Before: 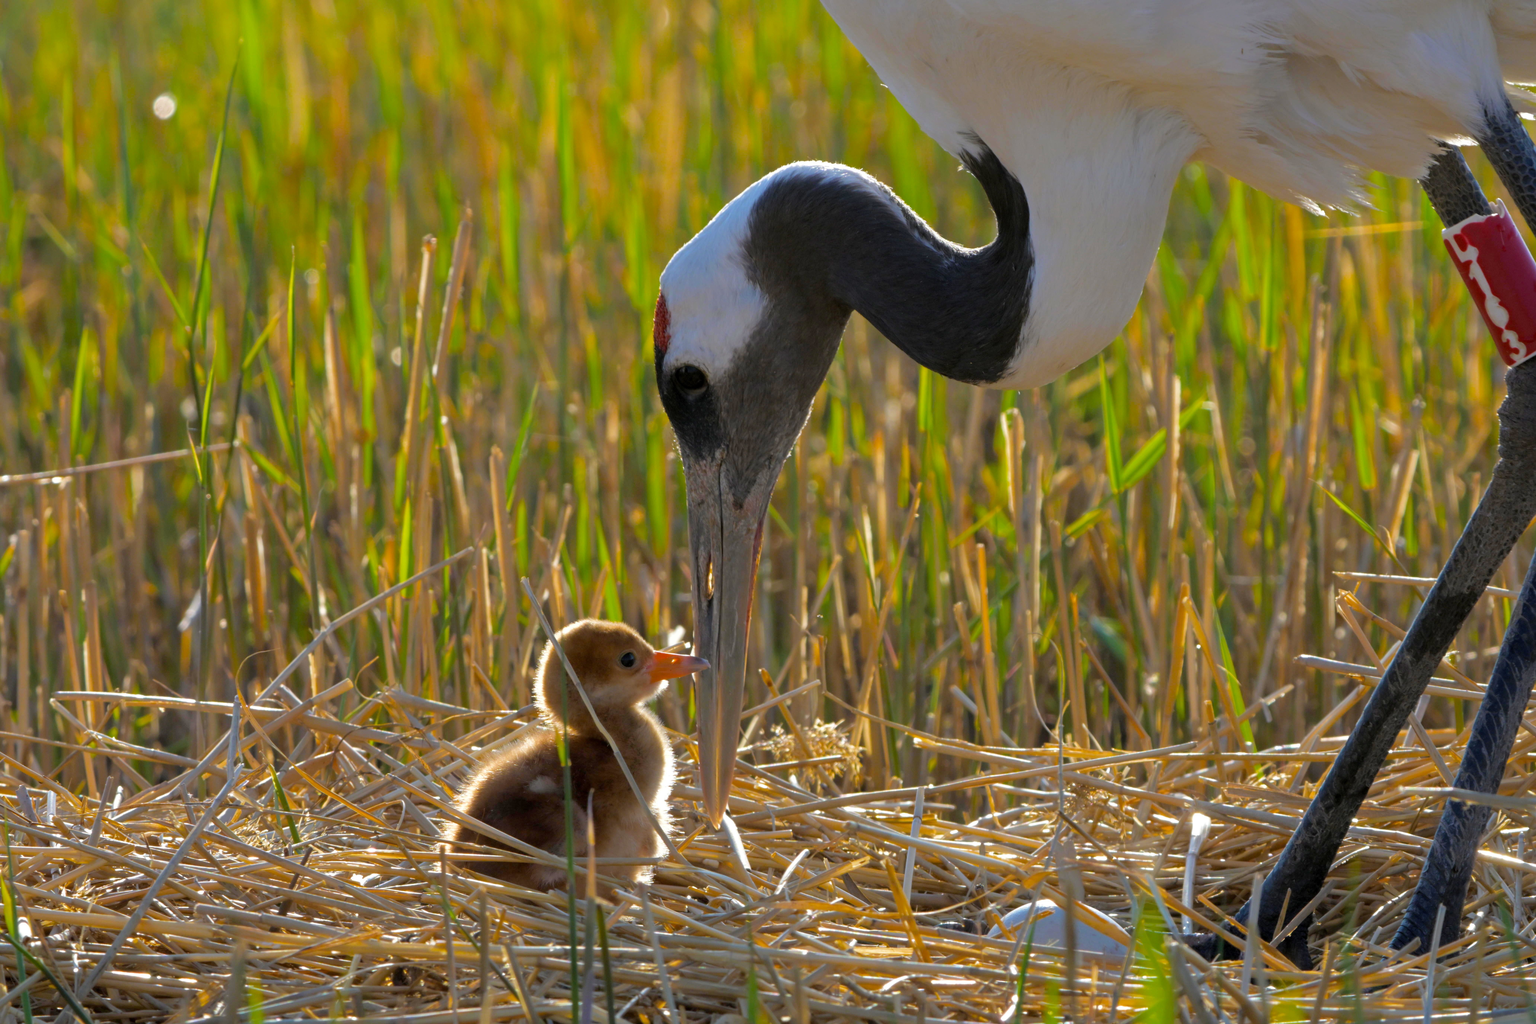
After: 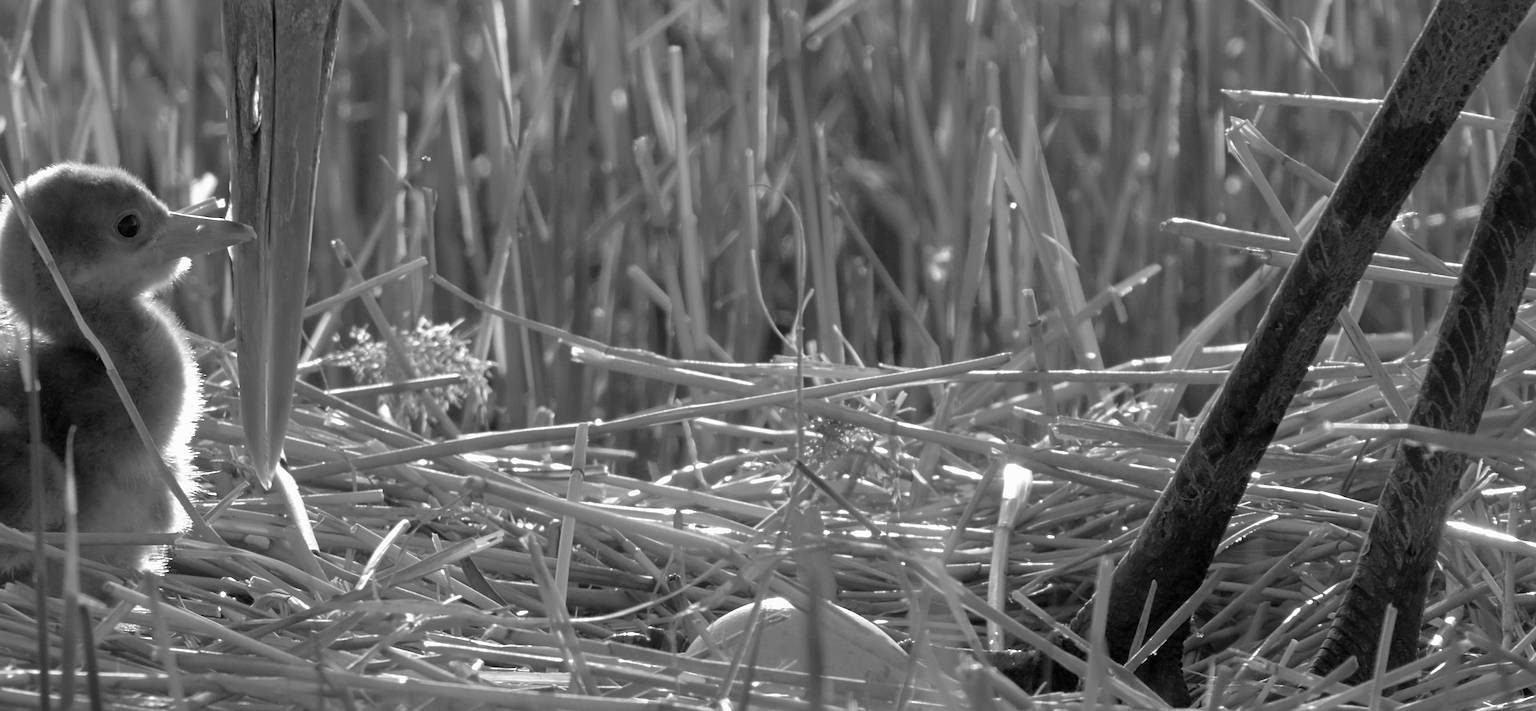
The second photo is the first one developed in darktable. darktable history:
crop and rotate: left 35.509%, top 50.238%, bottom 4.934%
monochrome: on, module defaults
sharpen: radius 4
contrast brightness saturation: contrast -0.02, brightness -0.01, saturation 0.03
